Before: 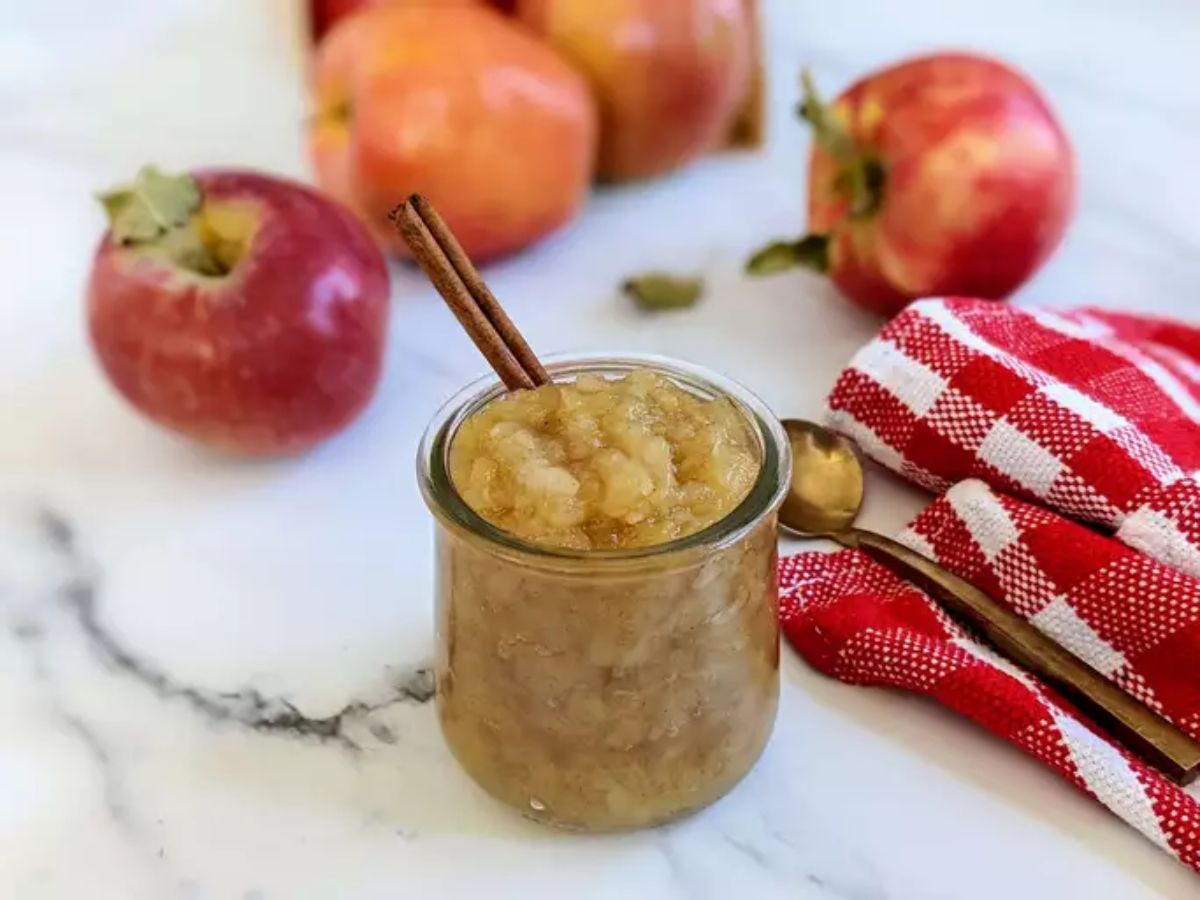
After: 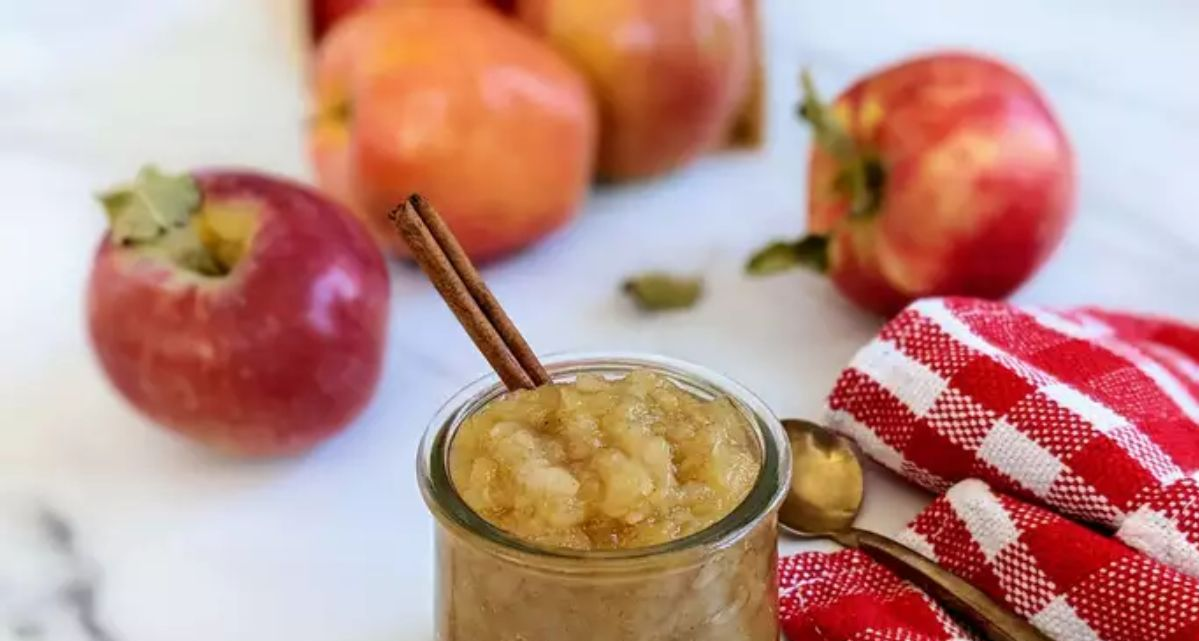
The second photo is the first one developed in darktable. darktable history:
crop: right 0%, bottom 28.769%
